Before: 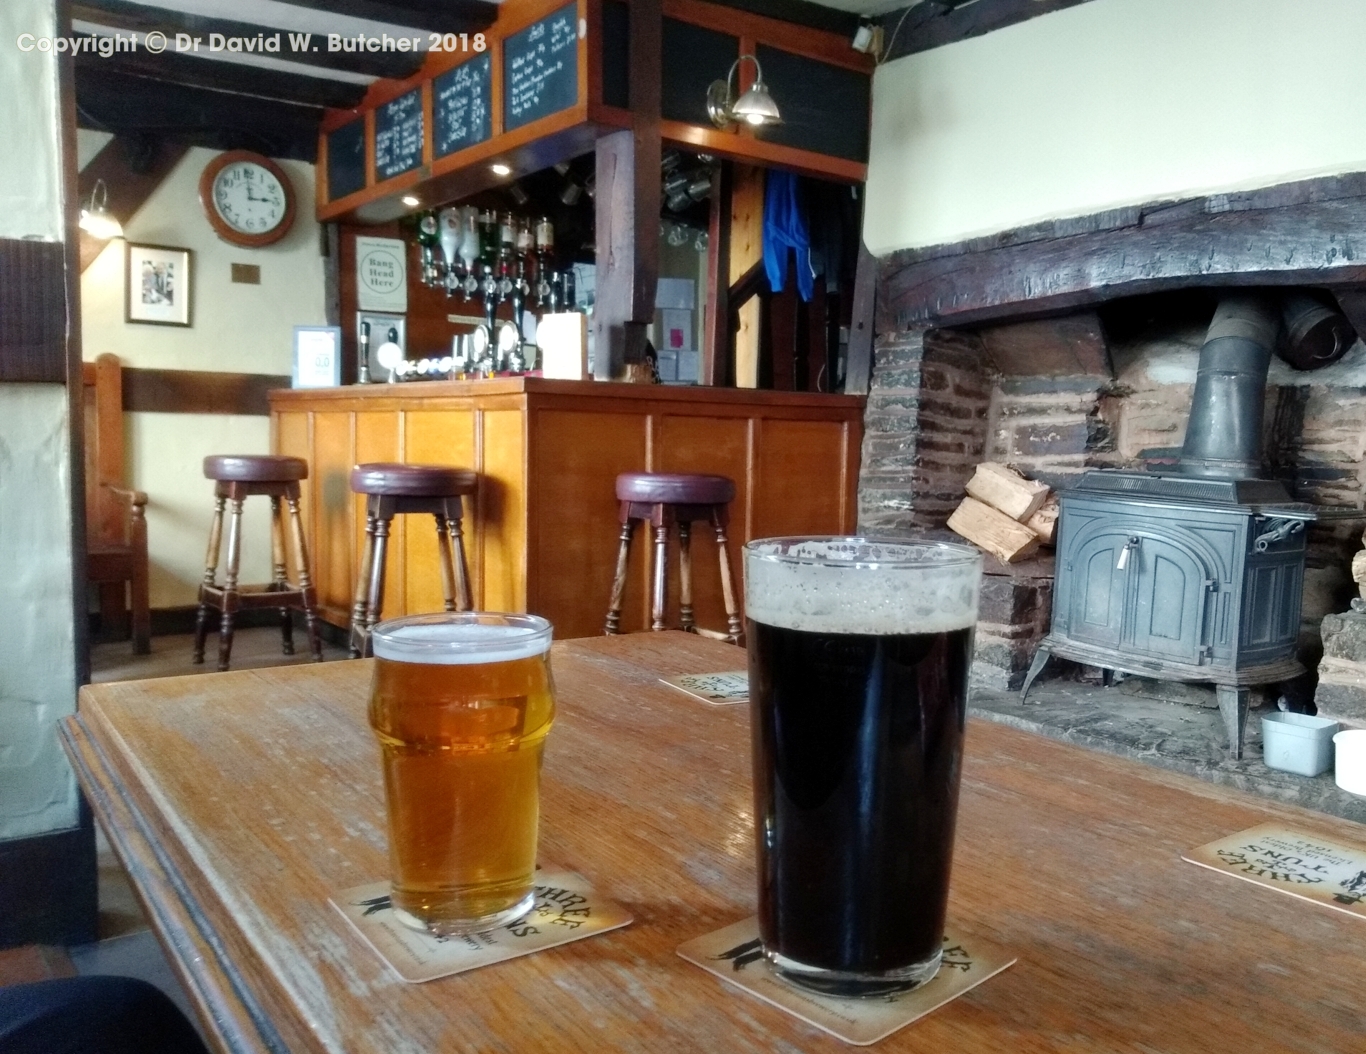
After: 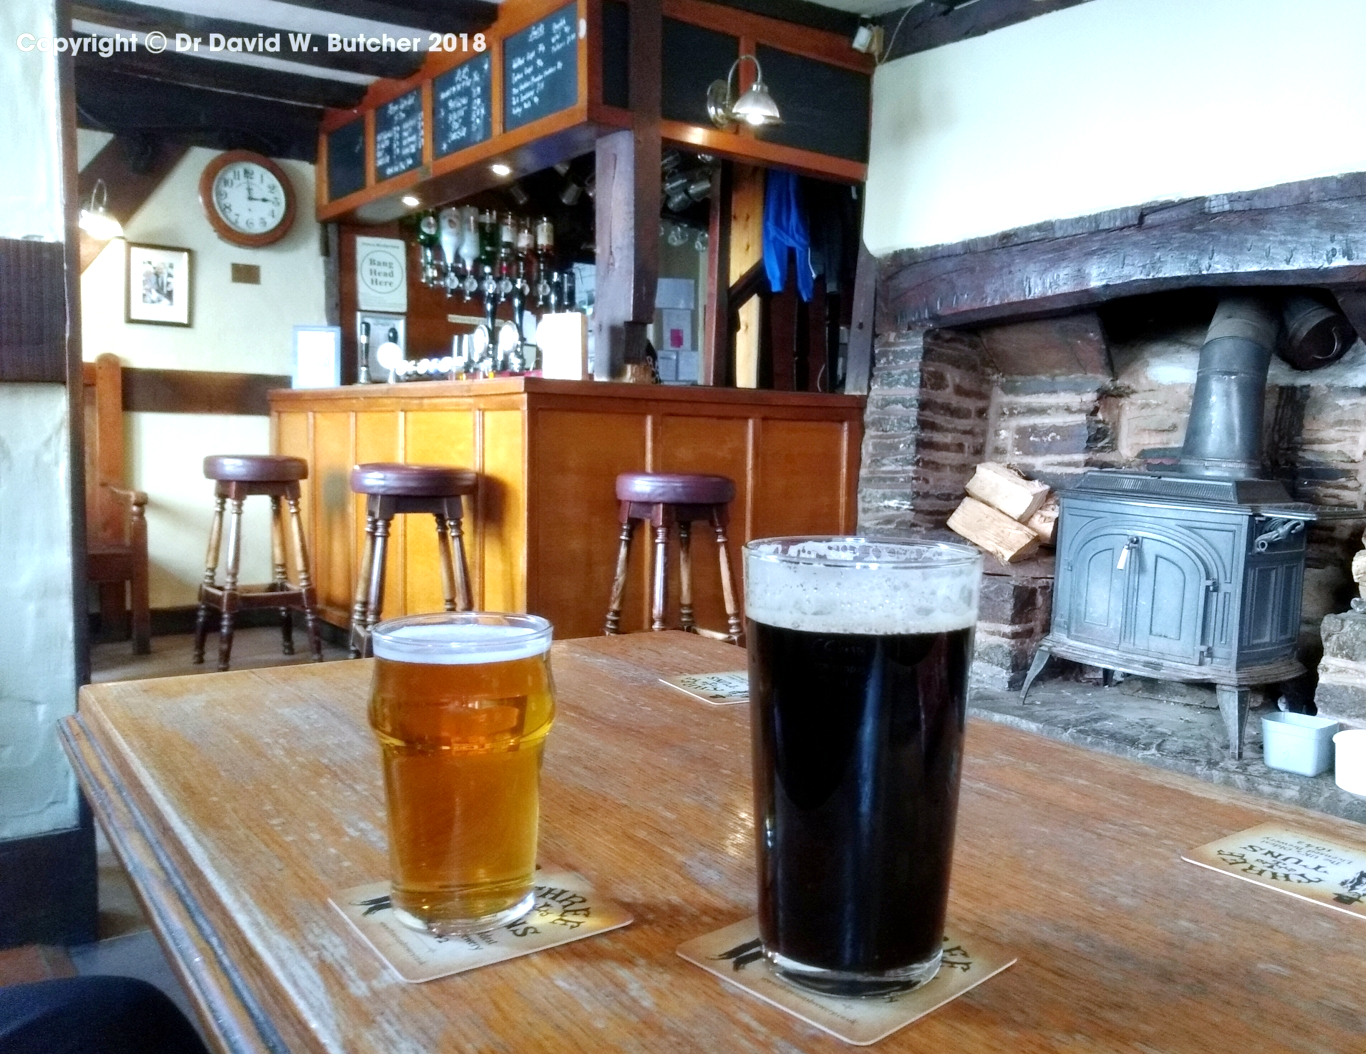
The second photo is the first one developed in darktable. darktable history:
white balance: red 0.954, blue 1.079
exposure: black level correction 0.001, exposure 0.5 EV, compensate exposure bias true, compensate highlight preservation false
